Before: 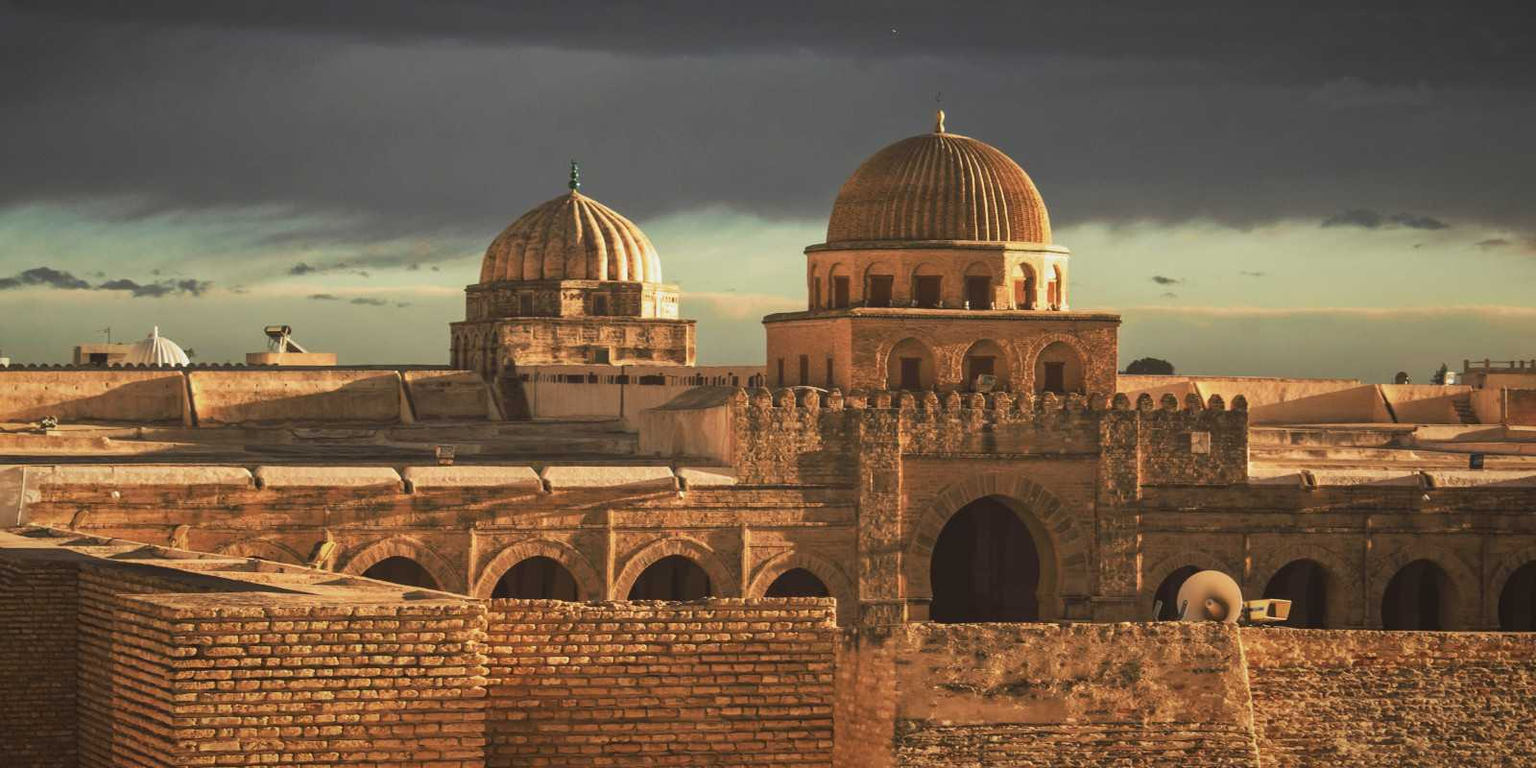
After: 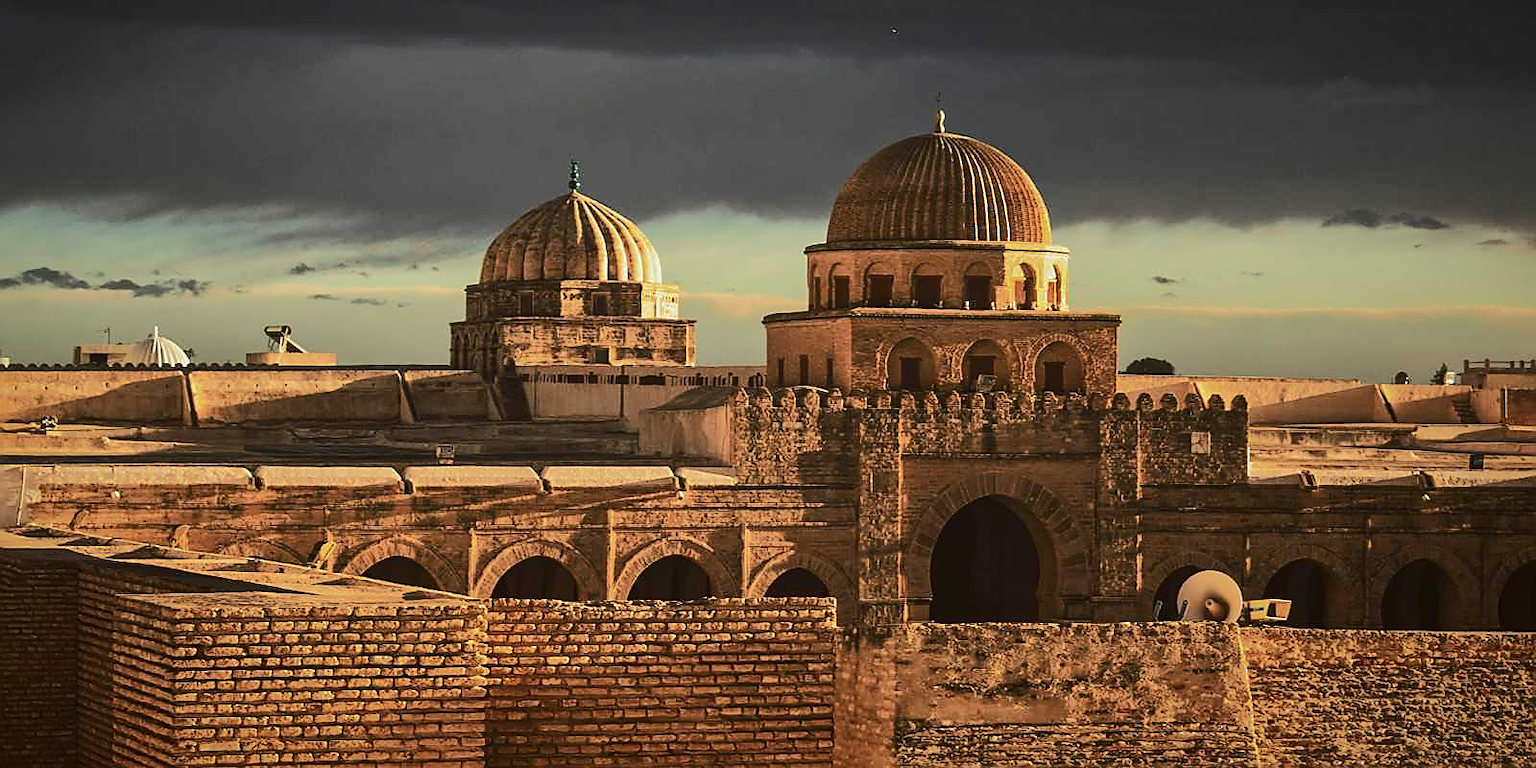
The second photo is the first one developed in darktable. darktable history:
contrast brightness saturation: contrast 0.272
sharpen: radius 1.347, amount 1.256, threshold 0.743
shadows and highlights: shadows -18.89, highlights -73.29
